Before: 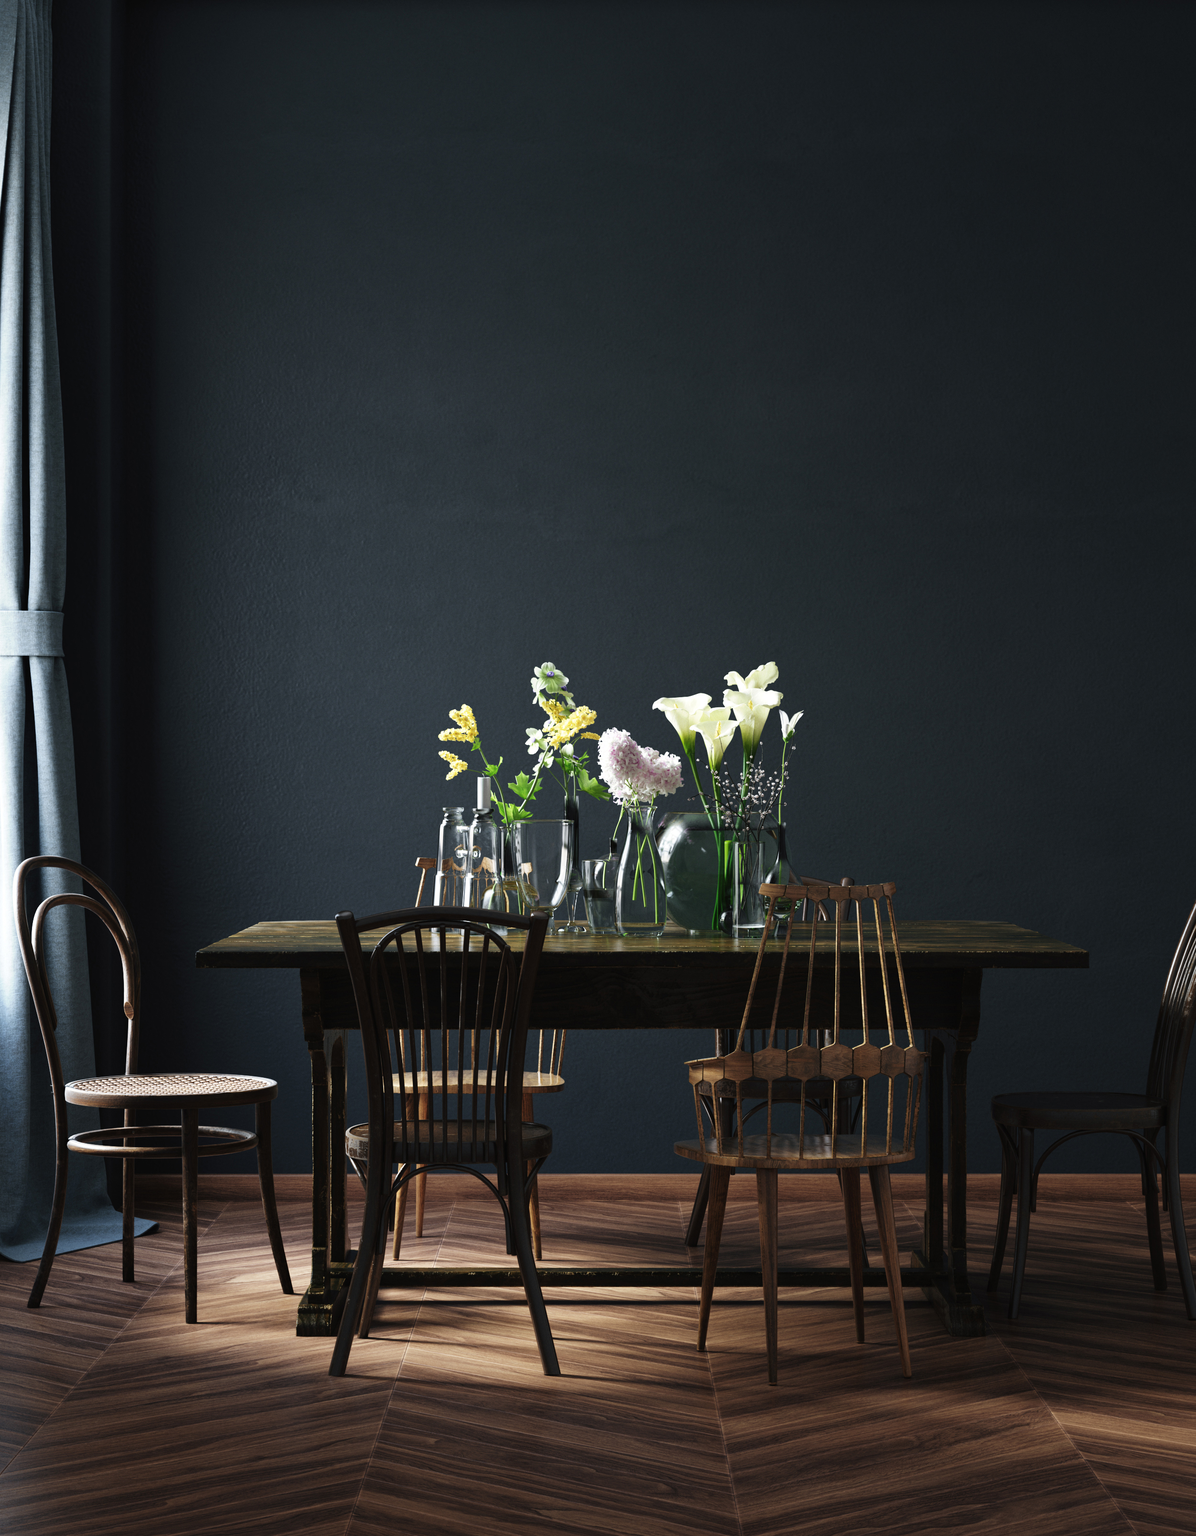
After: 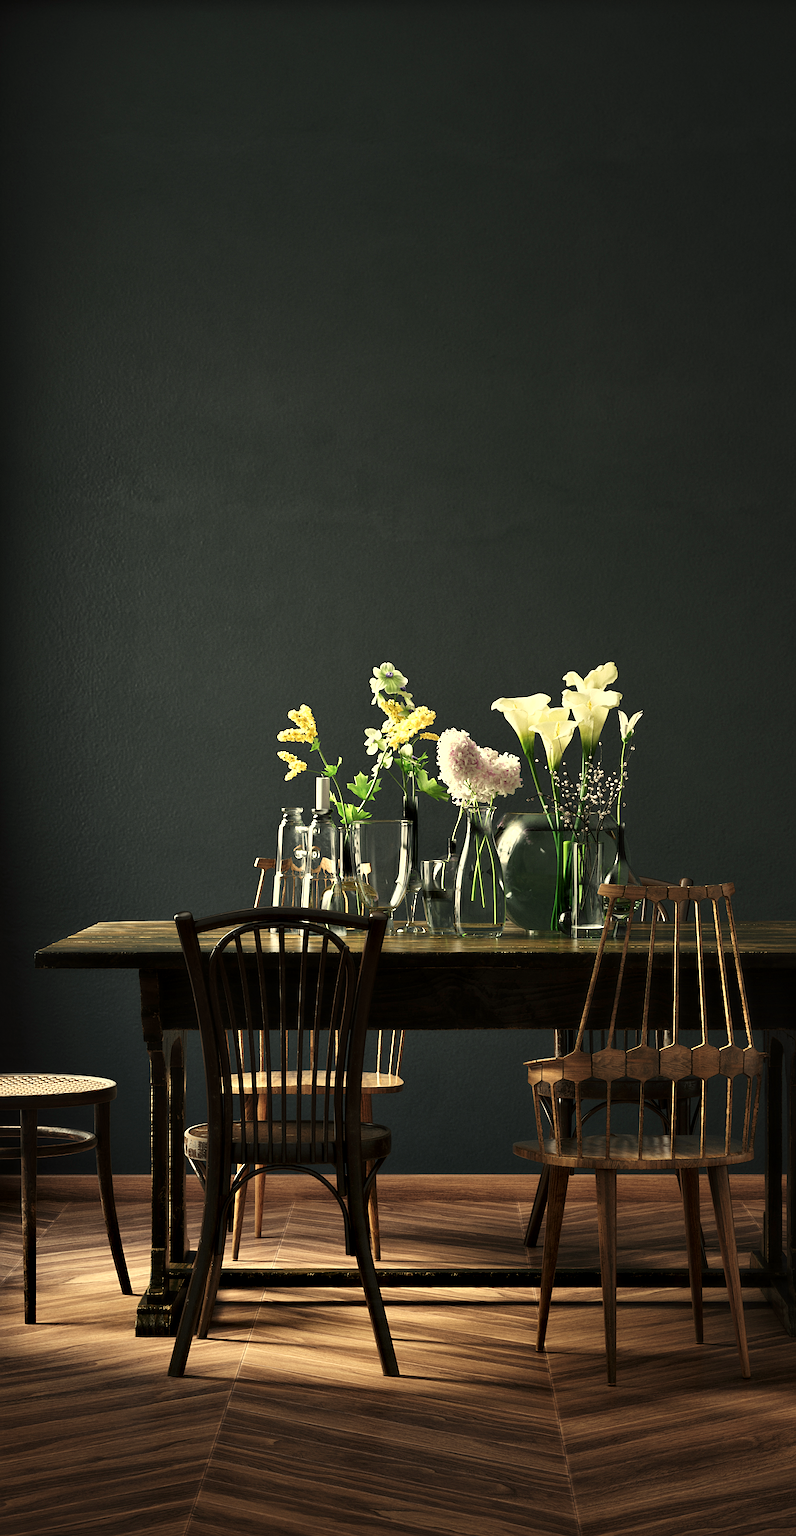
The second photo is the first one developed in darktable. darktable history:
sharpen: on, module defaults
white balance: red 1.08, blue 0.791
crop and rotate: left 13.537%, right 19.796%
contrast equalizer: y [[0.514, 0.573, 0.581, 0.508, 0.5, 0.5], [0.5 ×6], [0.5 ×6], [0 ×6], [0 ×6]], mix 0.79
